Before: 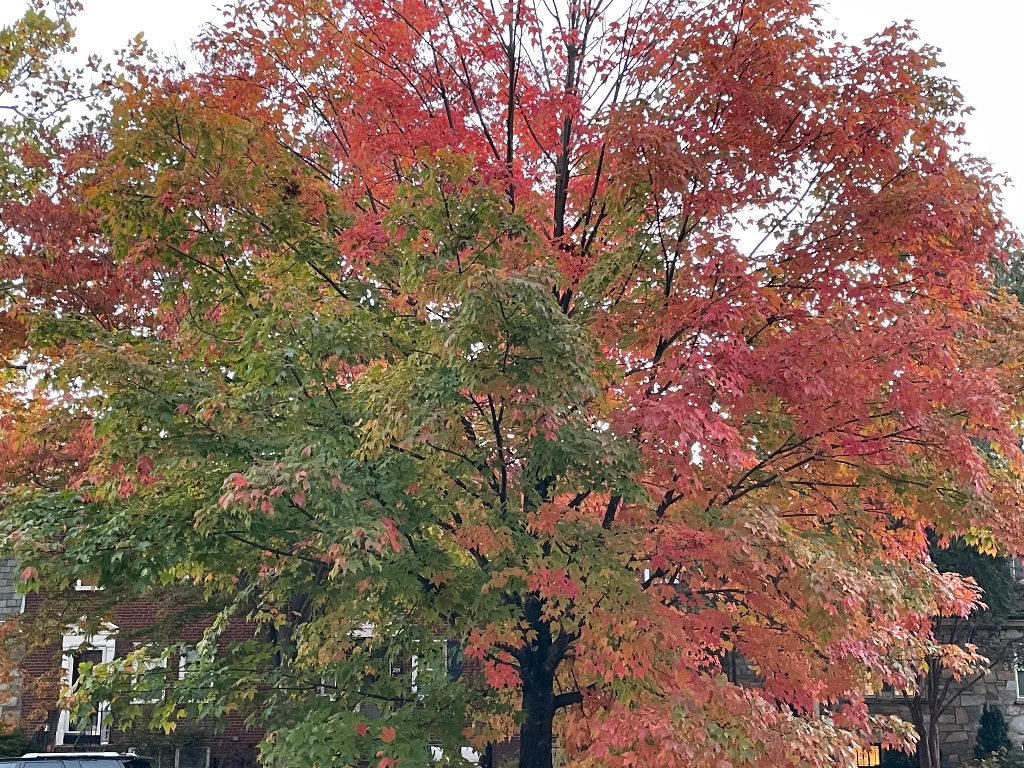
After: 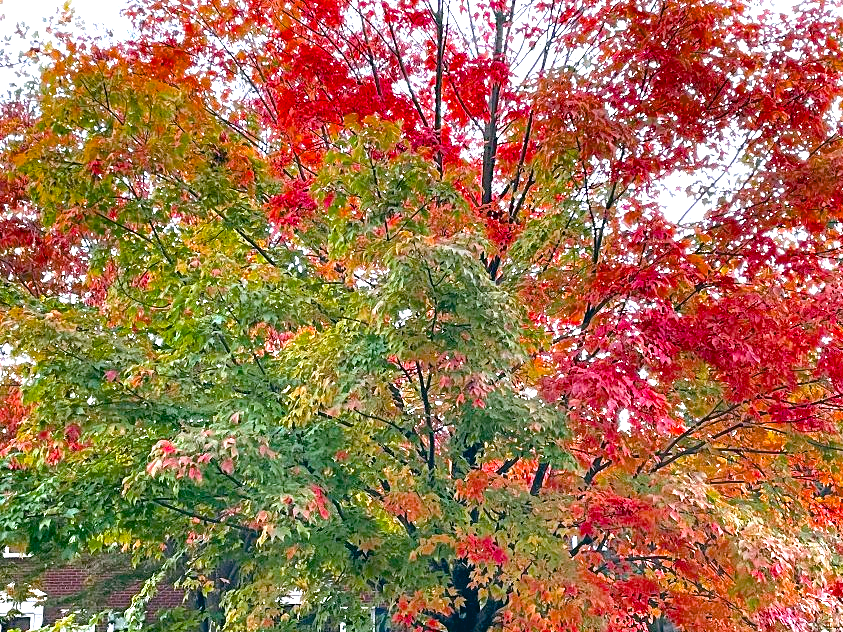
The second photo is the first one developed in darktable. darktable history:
crop and rotate: left 7.037%, top 4.412%, right 10.571%, bottom 13.231%
exposure: black level correction 0, exposure 1.001 EV, compensate highlight preservation false
color balance rgb: highlights gain › luminance 16.606%, highlights gain › chroma 2.946%, highlights gain › hue 263.13°, global offset › luminance -0.321%, global offset › chroma 0.107%, global offset › hue 167.72°, perceptual saturation grading › global saturation 35.769%, saturation formula JzAzBz (2021)
